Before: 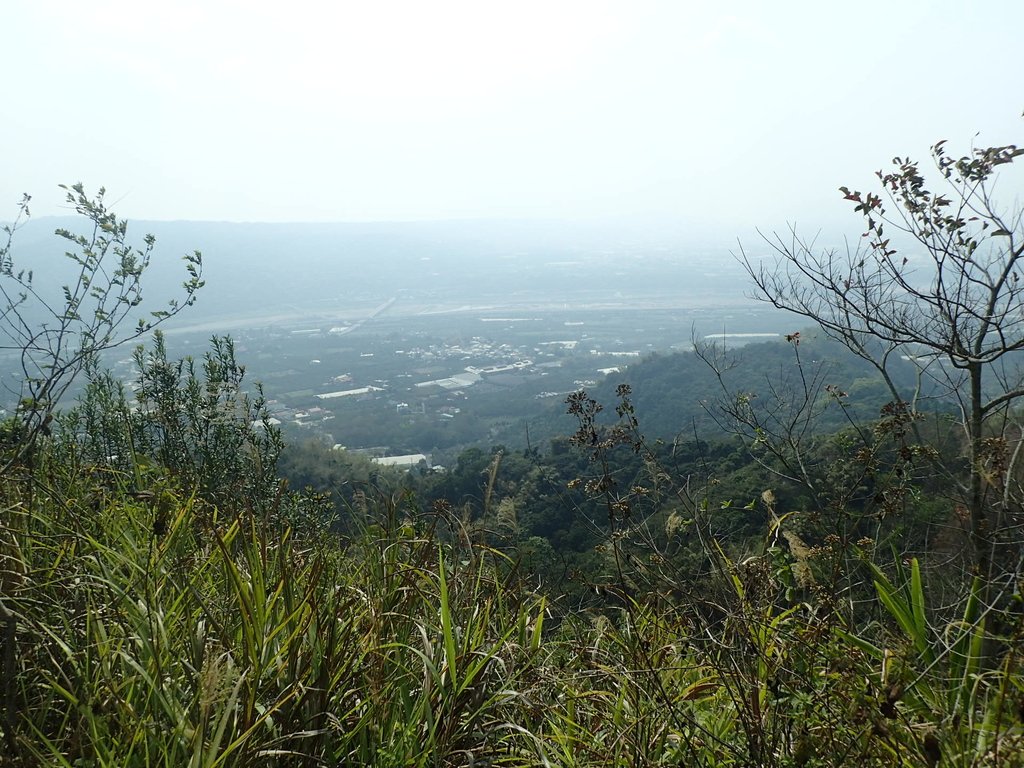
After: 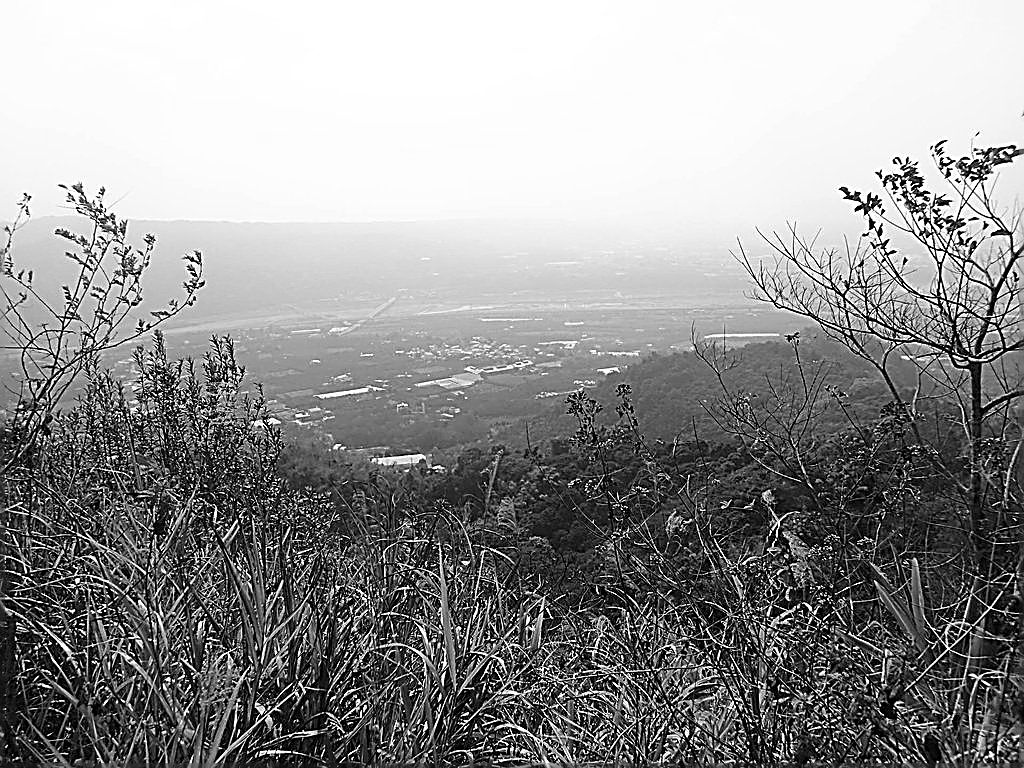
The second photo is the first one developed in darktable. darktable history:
sharpen: amount 2
monochrome: on, module defaults
rotate and perspective: automatic cropping original format, crop left 0, crop top 0
